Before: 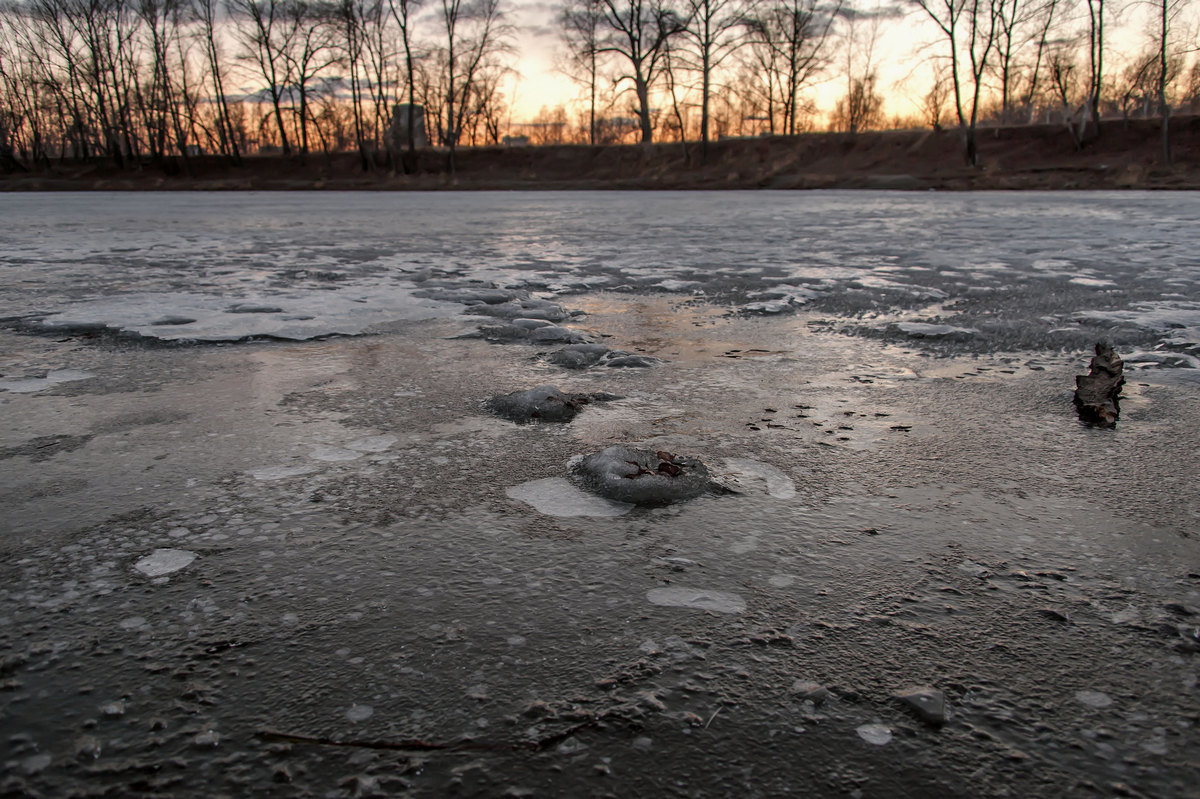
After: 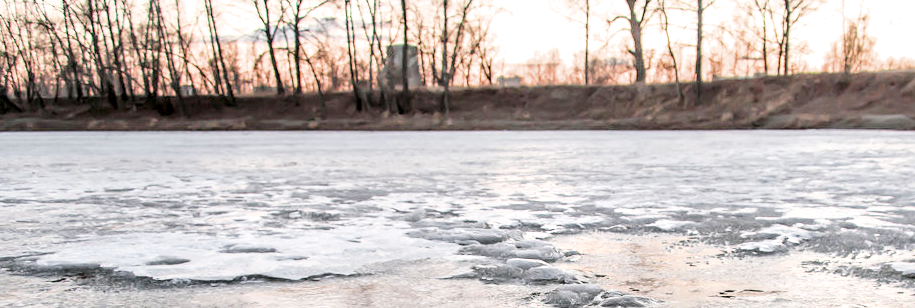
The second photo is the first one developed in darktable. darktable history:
exposure: black level correction 0, exposure 1 EV, compensate exposure bias true, compensate highlight preservation false
shadows and highlights: radius 126.98, shadows 21.18, highlights -22.25, low approximation 0.01
contrast brightness saturation: contrast 0.059, brightness -0.007, saturation -0.212
local contrast: mode bilateral grid, contrast 19, coarseness 49, detail 140%, midtone range 0.2
filmic rgb: black relative exposure -7.65 EV, white relative exposure 4.56 EV, hardness 3.61, contrast 1.051
crop: left 0.547%, top 7.628%, right 23.17%, bottom 53.757%
